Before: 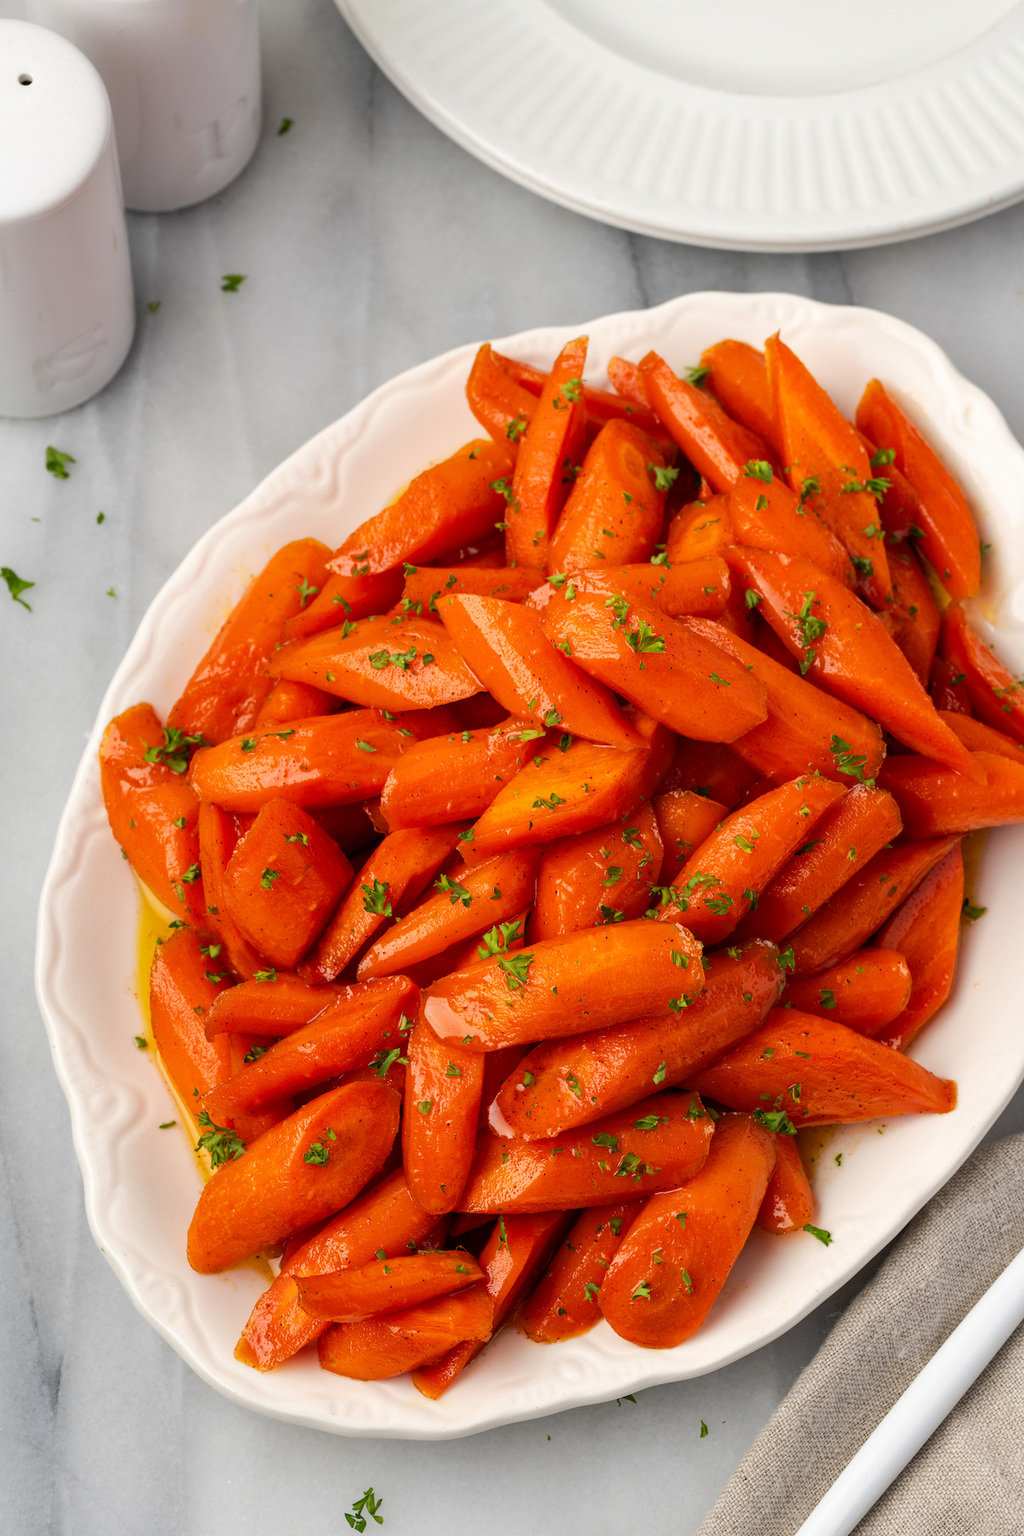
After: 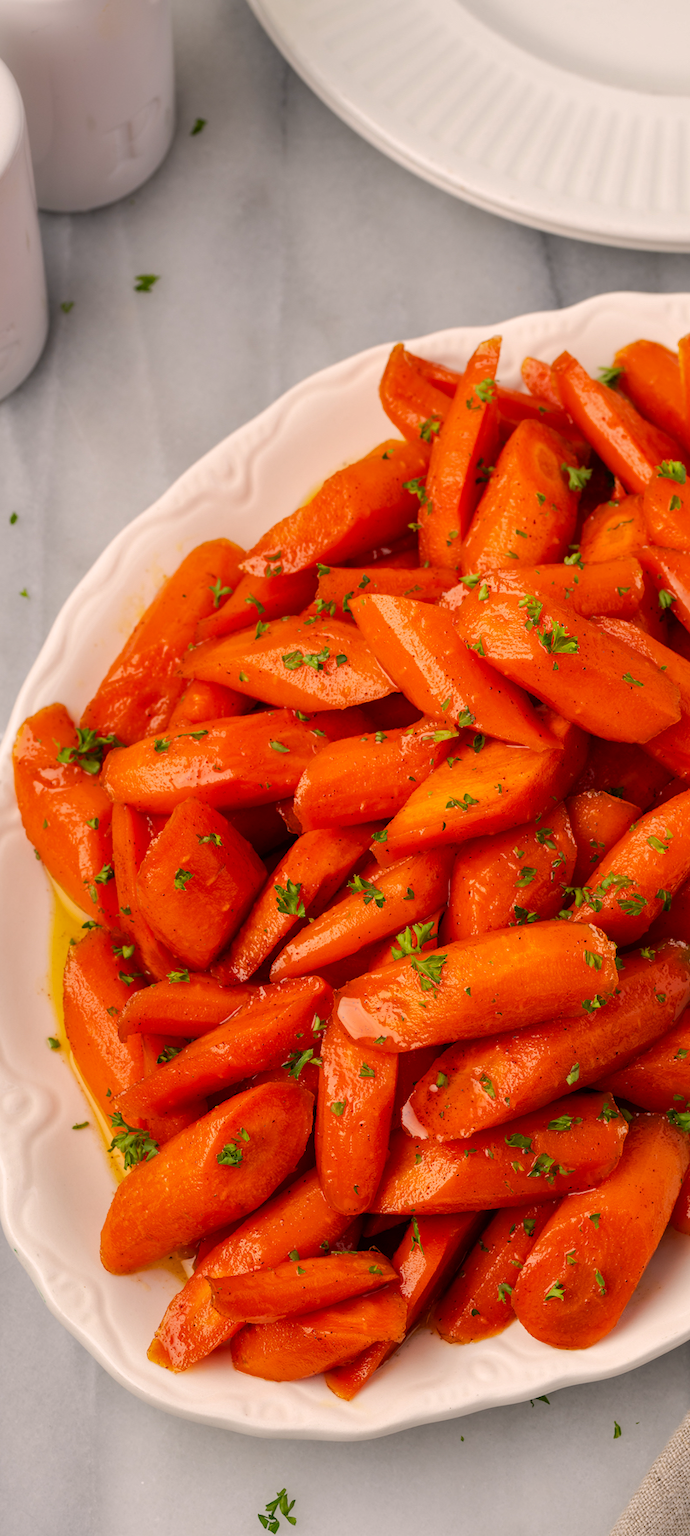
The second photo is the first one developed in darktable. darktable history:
color correction: highlights a* 5.95, highlights b* 4.8
crop and rotate: left 8.574%, right 23.932%
shadows and highlights: shadows -20.31, white point adjustment -1.82, highlights -34.9
sharpen: radius 2.898, amount 0.857, threshold 47.283
